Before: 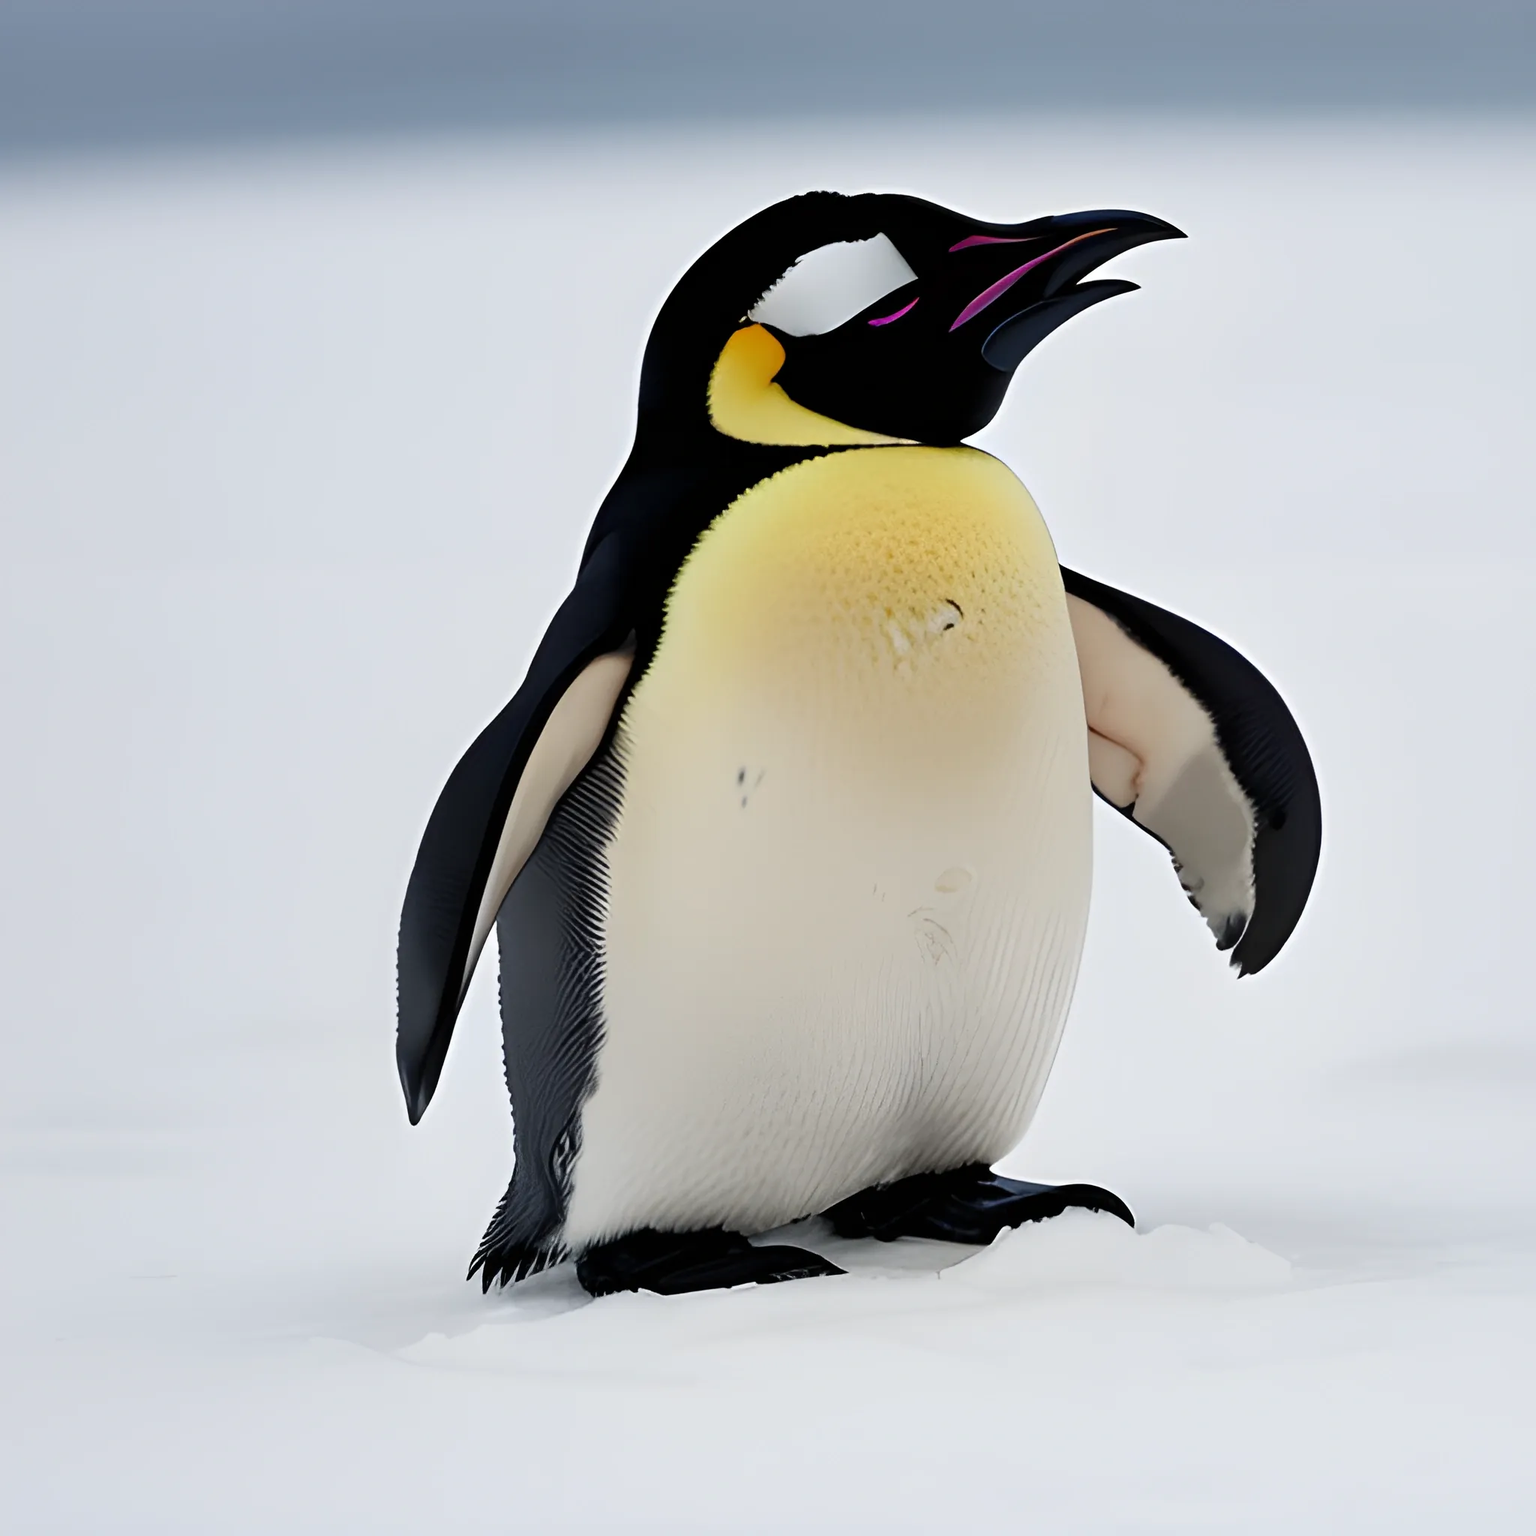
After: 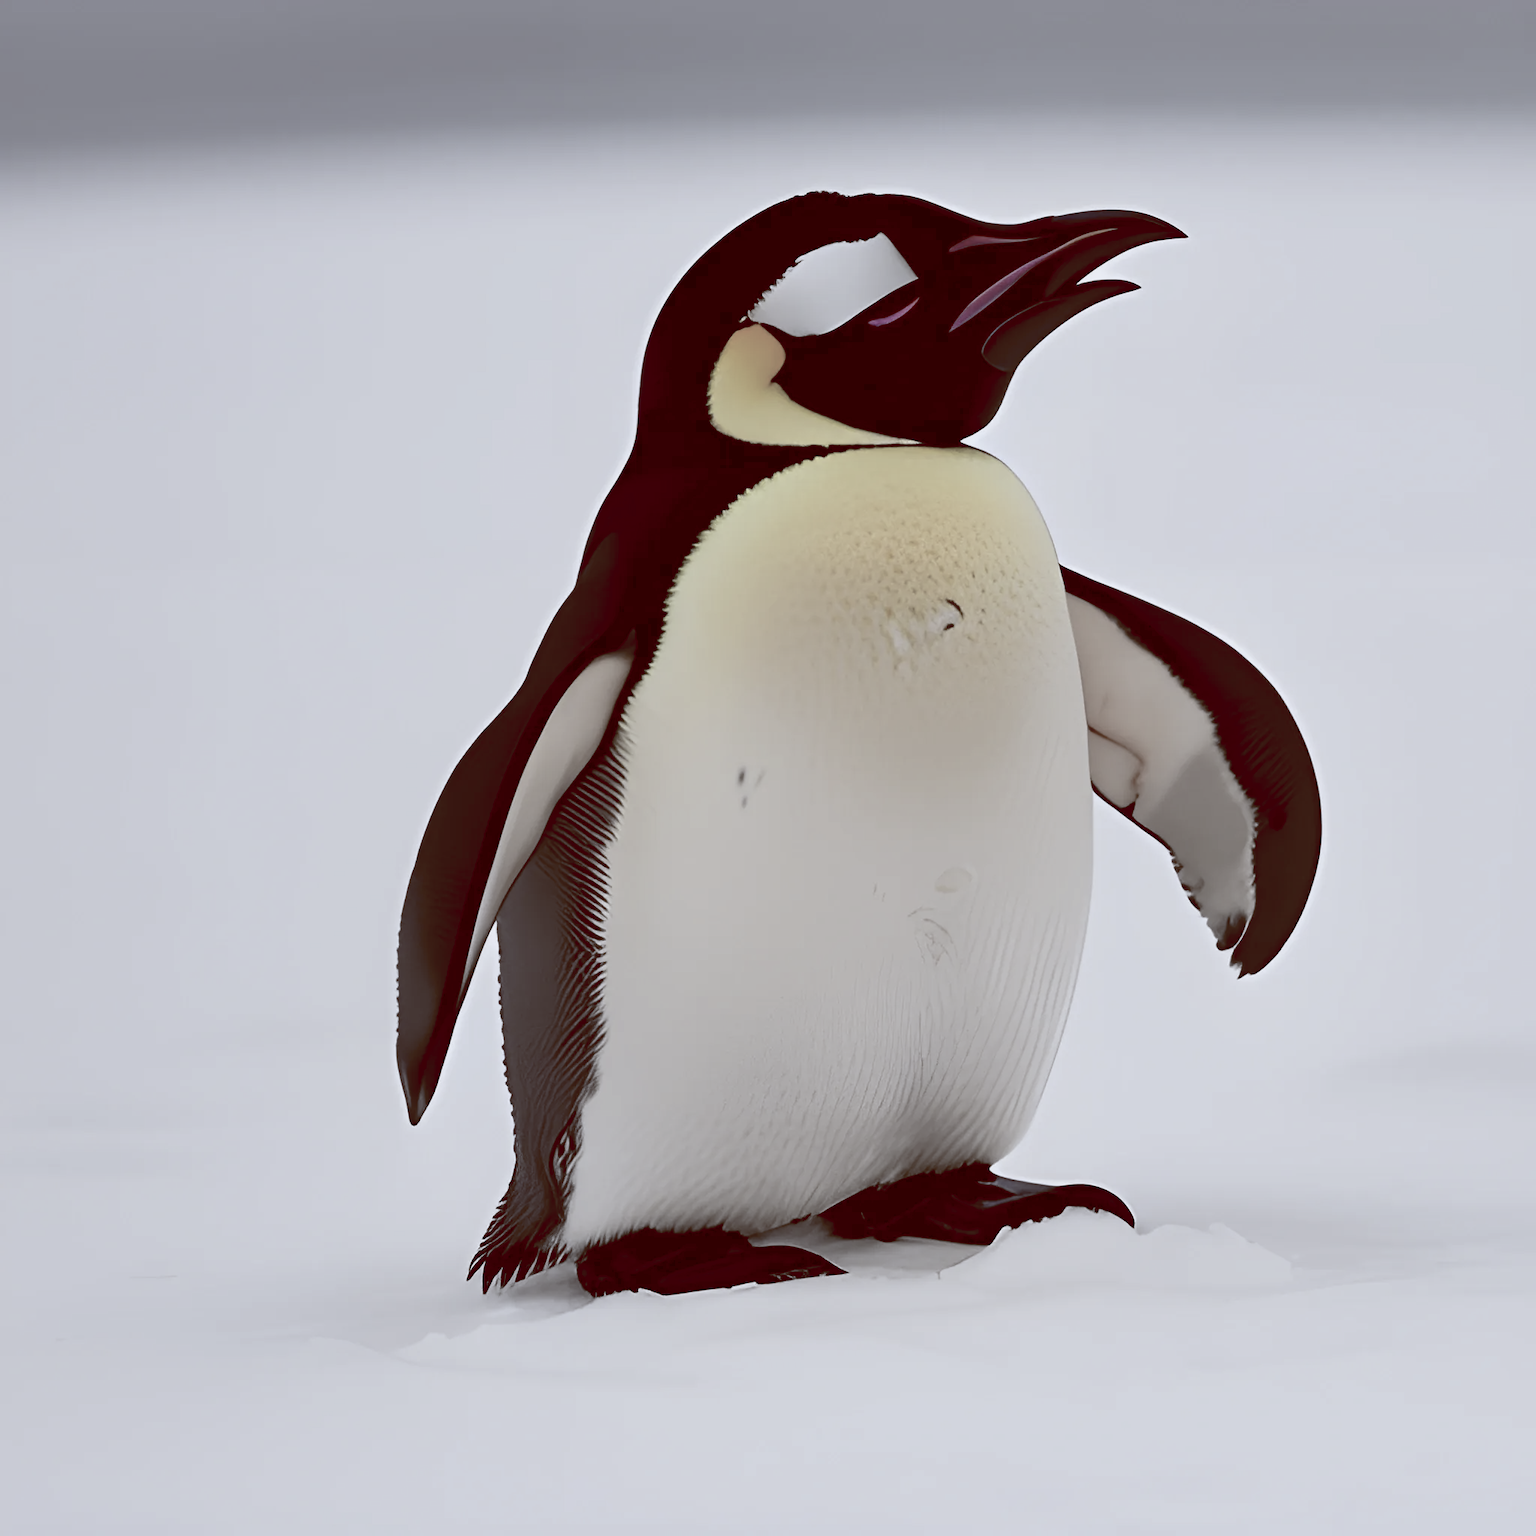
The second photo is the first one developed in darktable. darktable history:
white balance: red 0.924, blue 1.095
color balance rgb: shadows lift › luminance 1%, shadows lift › chroma 0.2%, shadows lift › hue 20°, power › luminance 1%, power › chroma 0.4%, power › hue 34°, highlights gain › luminance 0.8%, highlights gain › chroma 0.4%, highlights gain › hue 44°, global offset › chroma 0.4%, global offset › hue 34°, white fulcrum 0.08 EV, linear chroma grading › shadows -7%, linear chroma grading › highlights -7%, linear chroma grading › global chroma -10%, linear chroma grading › mid-tones -8%, perceptual saturation grading › global saturation -28%, perceptual saturation grading › highlights -20%, perceptual saturation grading › mid-tones -24%, perceptual saturation grading › shadows -24%, perceptual brilliance grading › global brilliance -1%, perceptual brilliance grading › highlights -1%, perceptual brilliance grading › mid-tones -1%, perceptual brilliance grading › shadows -1%, global vibrance -17%, contrast -6%
